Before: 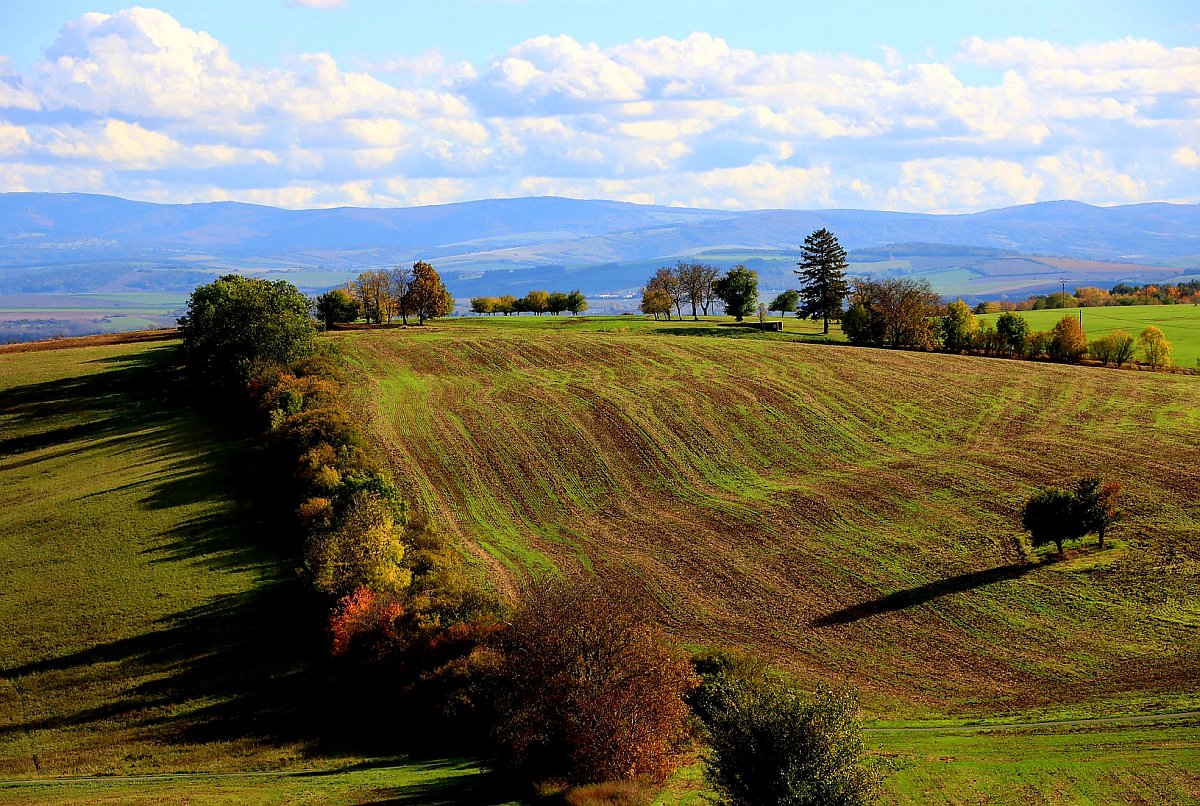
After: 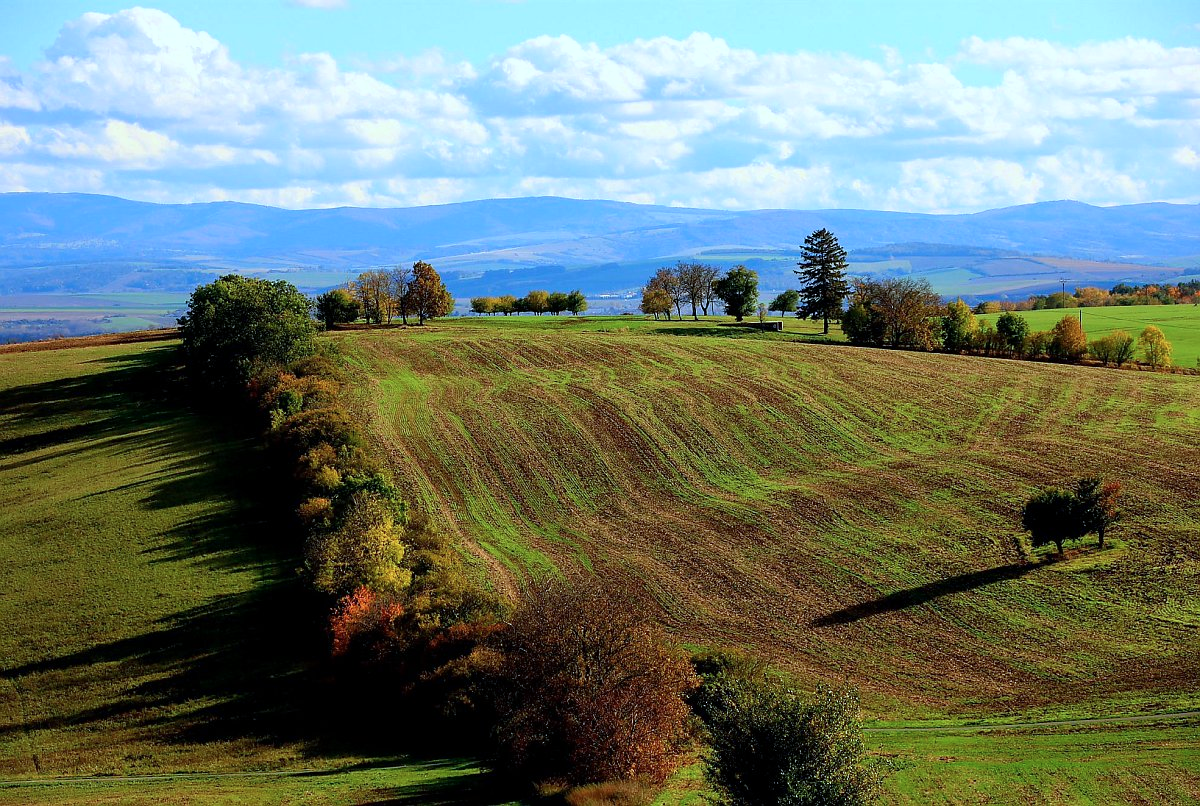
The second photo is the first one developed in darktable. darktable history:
color calibration: illuminant F (fluorescent), F source F9 (Cool White Deluxe 4150 K) – high CRI, x 0.374, y 0.373, temperature 4161.15 K
